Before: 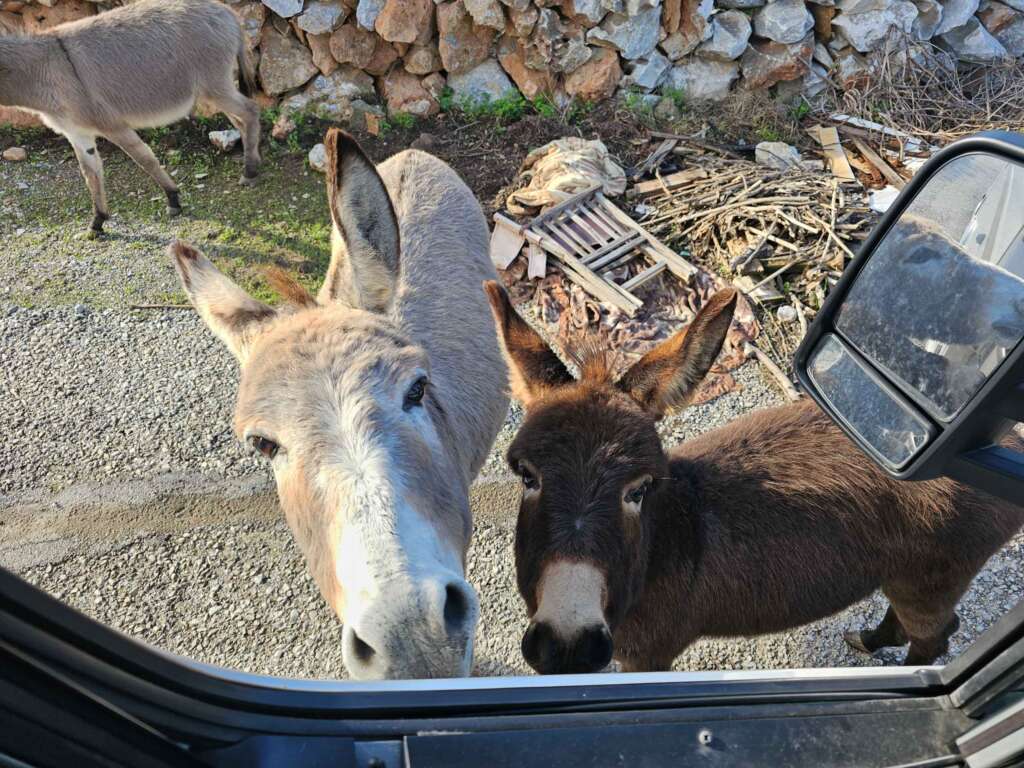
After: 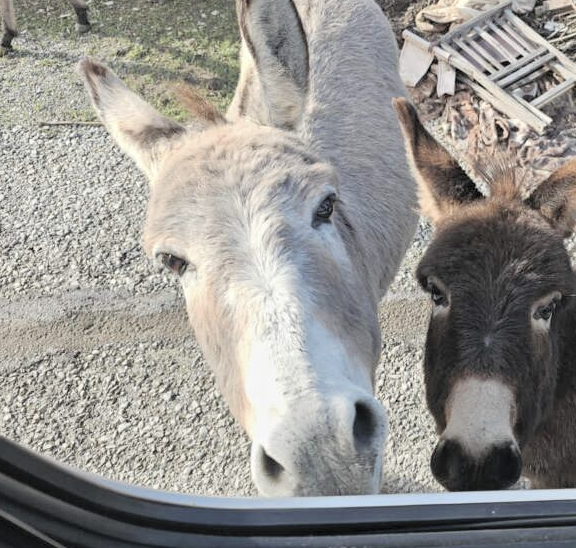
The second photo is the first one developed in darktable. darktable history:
crop: left 8.966%, top 23.852%, right 34.699%, bottom 4.703%
contrast brightness saturation: brightness 0.18, saturation -0.5
